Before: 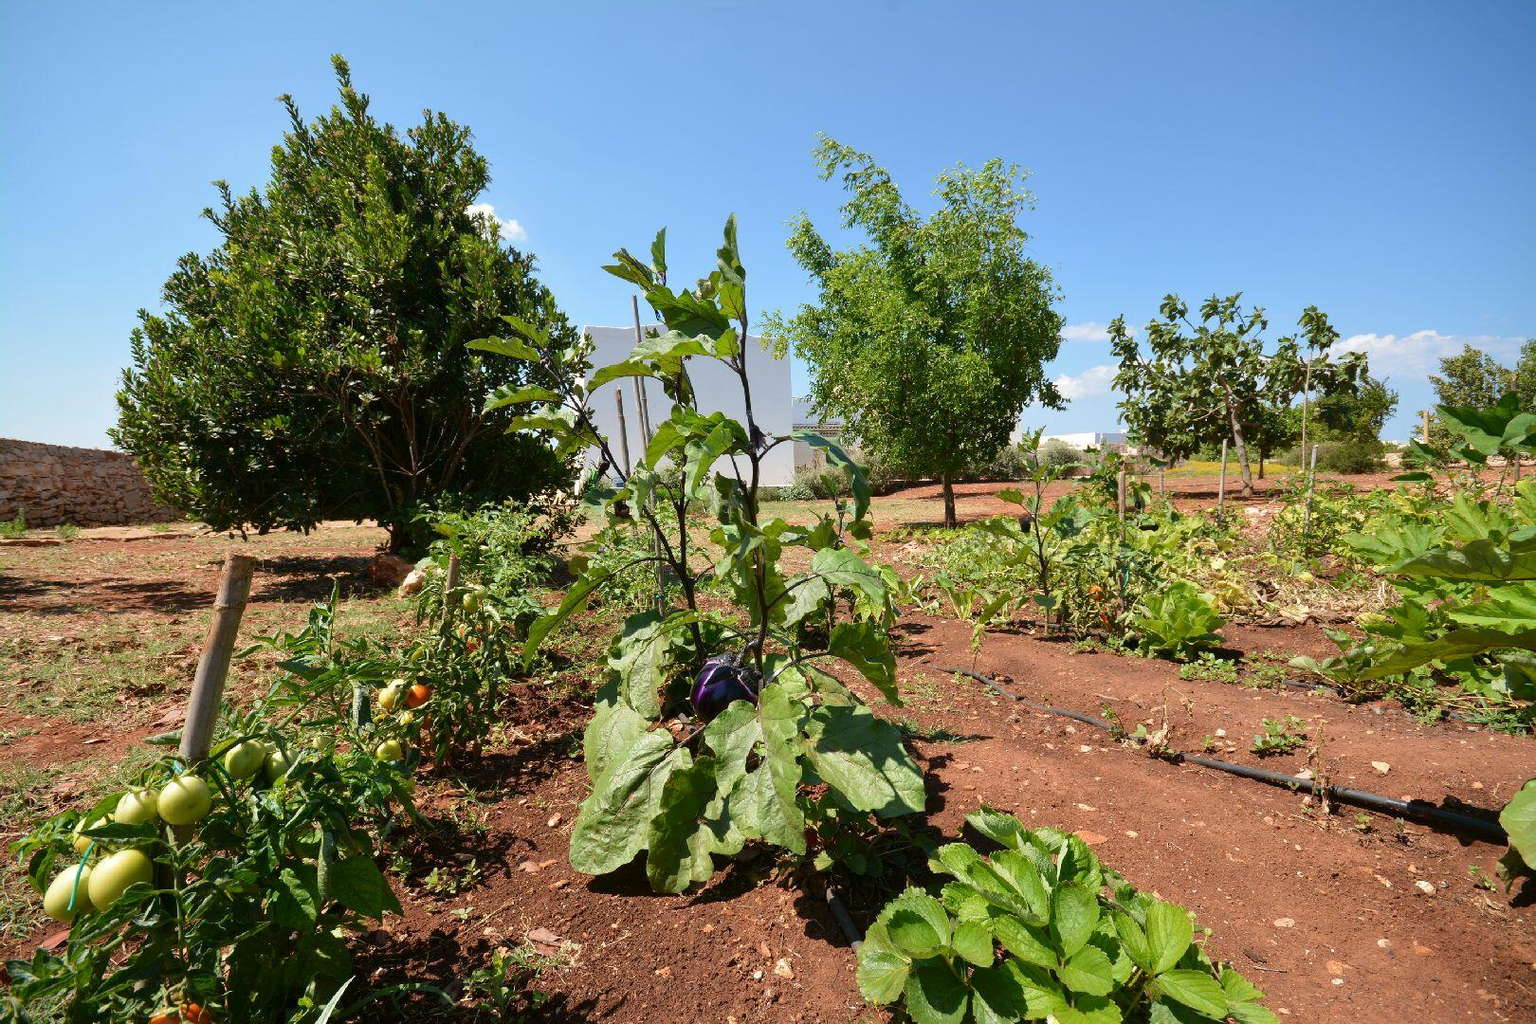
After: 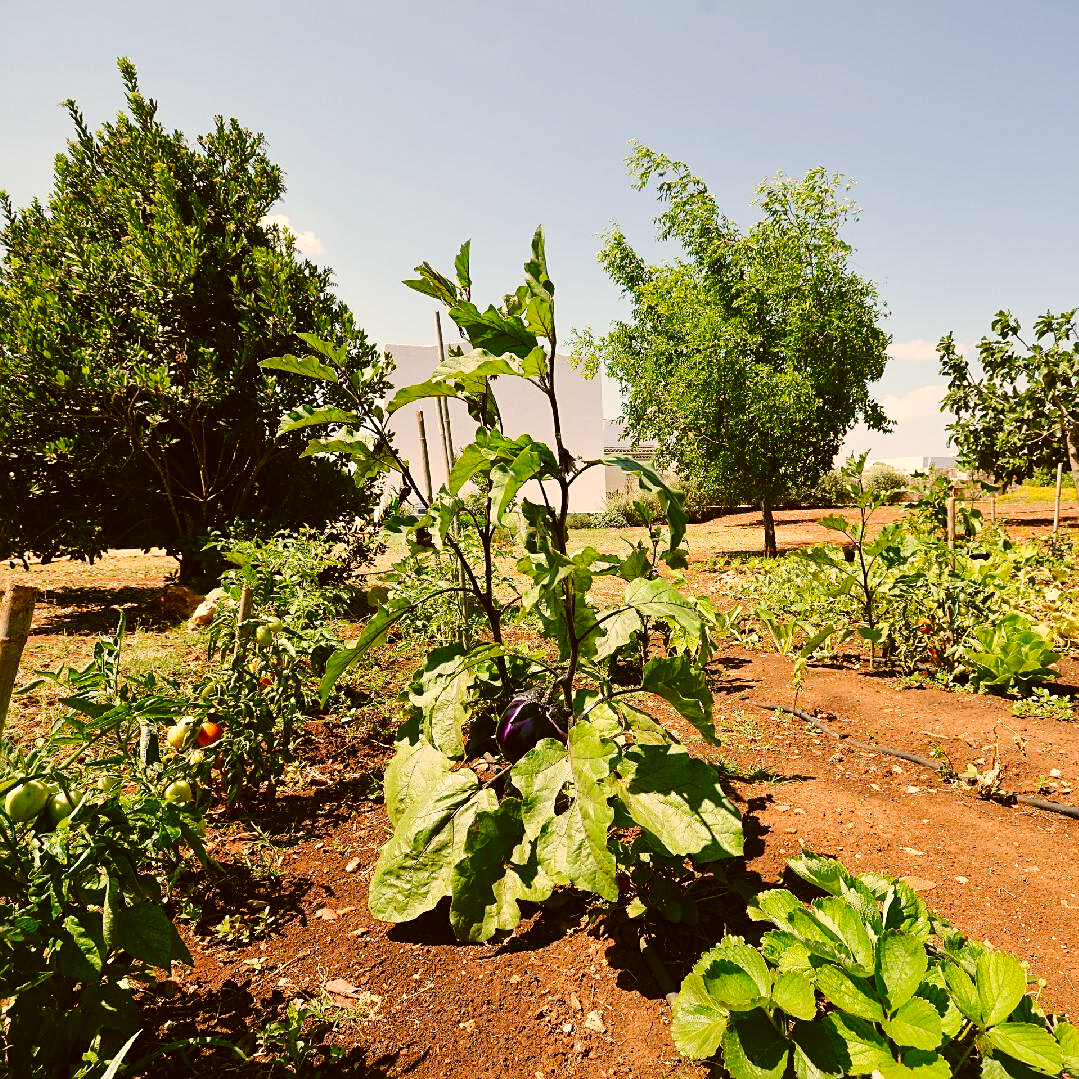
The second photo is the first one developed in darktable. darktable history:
color correction: highlights a* 8.71, highlights b* 14.97, shadows a* -0.55, shadows b* 26.49
crop and rotate: left 14.321%, right 19.058%
base curve: curves: ch0 [(0, 0) (0.032, 0.025) (0.121, 0.166) (0.206, 0.329) (0.605, 0.79) (1, 1)], preserve colors none
sharpen: on, module defaults
